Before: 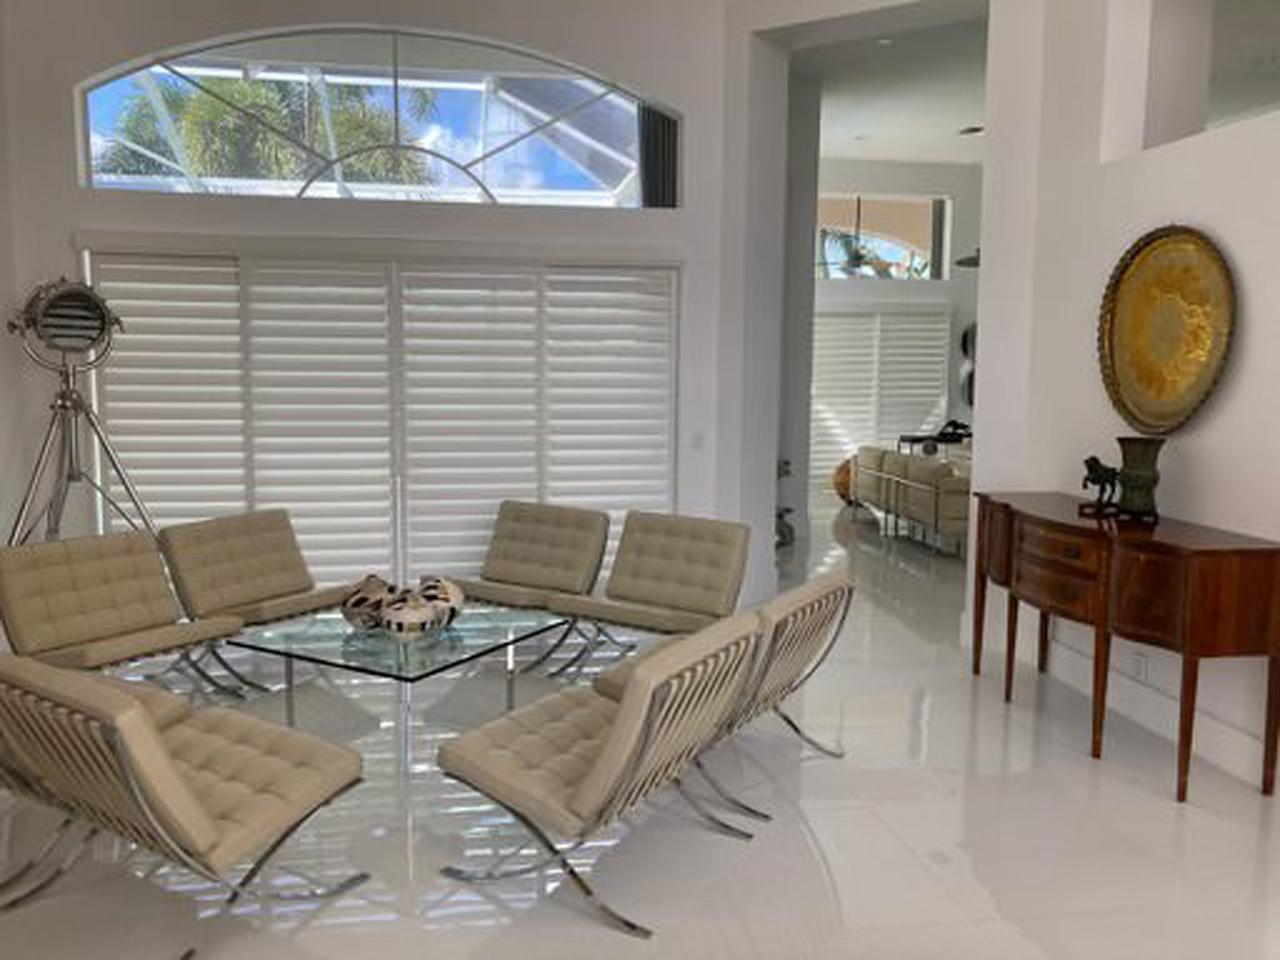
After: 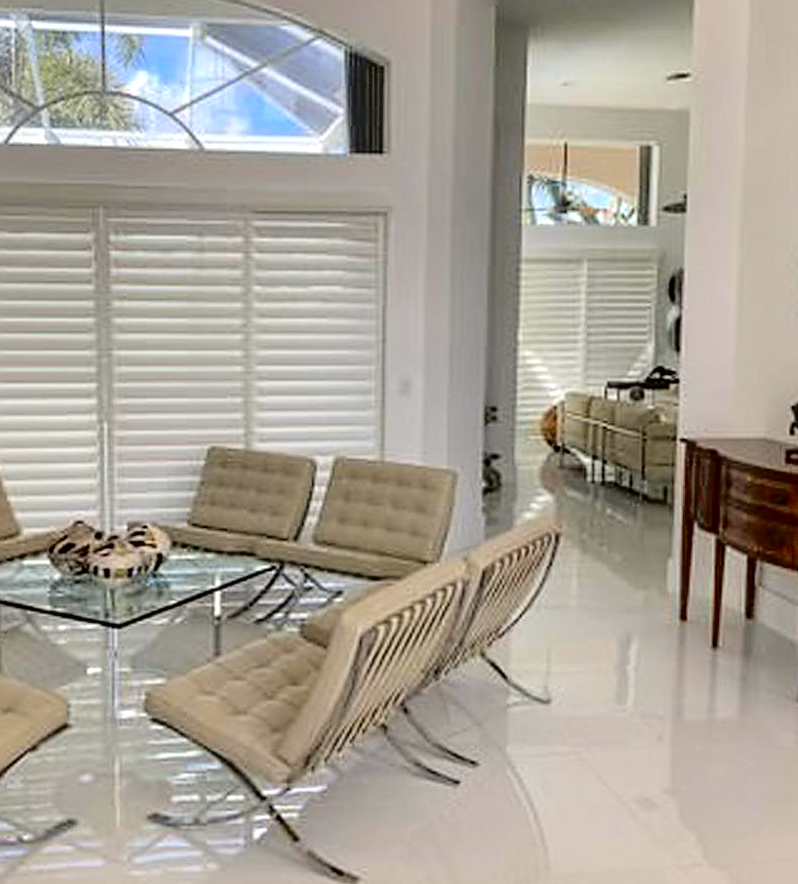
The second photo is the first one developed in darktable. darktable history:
local contrast: on, module defaults
sharpen: on, module defaults
tone curve: curves: ch0 [(0, 0.01) (0.058, 0.039) (0.159, 0.117) (0.282, 0.327) (0.45, 0.534) (0.676, 0.751) (0.89, 0.919) (1, 1)]; ch1 [(0, 0) (0.094, 0.081) (0.285, 0.299) (0.385, 0.403) (0.447, 0.455) (0.495, 0.496) (0.544, 0.552) (0.589, 0.612) (0.722, 0.728) (1, 1)]; ch2 [(0, 0) (0.257, 0.217) (0.43, 0.421) (0.498, 0.507) (0.531, 0.544) (0.56, 0.579) (0.625, 0.642) (1, 1)], color space Lab, independent channels, preserve colors none
crop and rotate: left 22.918%, top 5.629%, right 14.711%, bottom 2.247%
white balance: emerald 1
